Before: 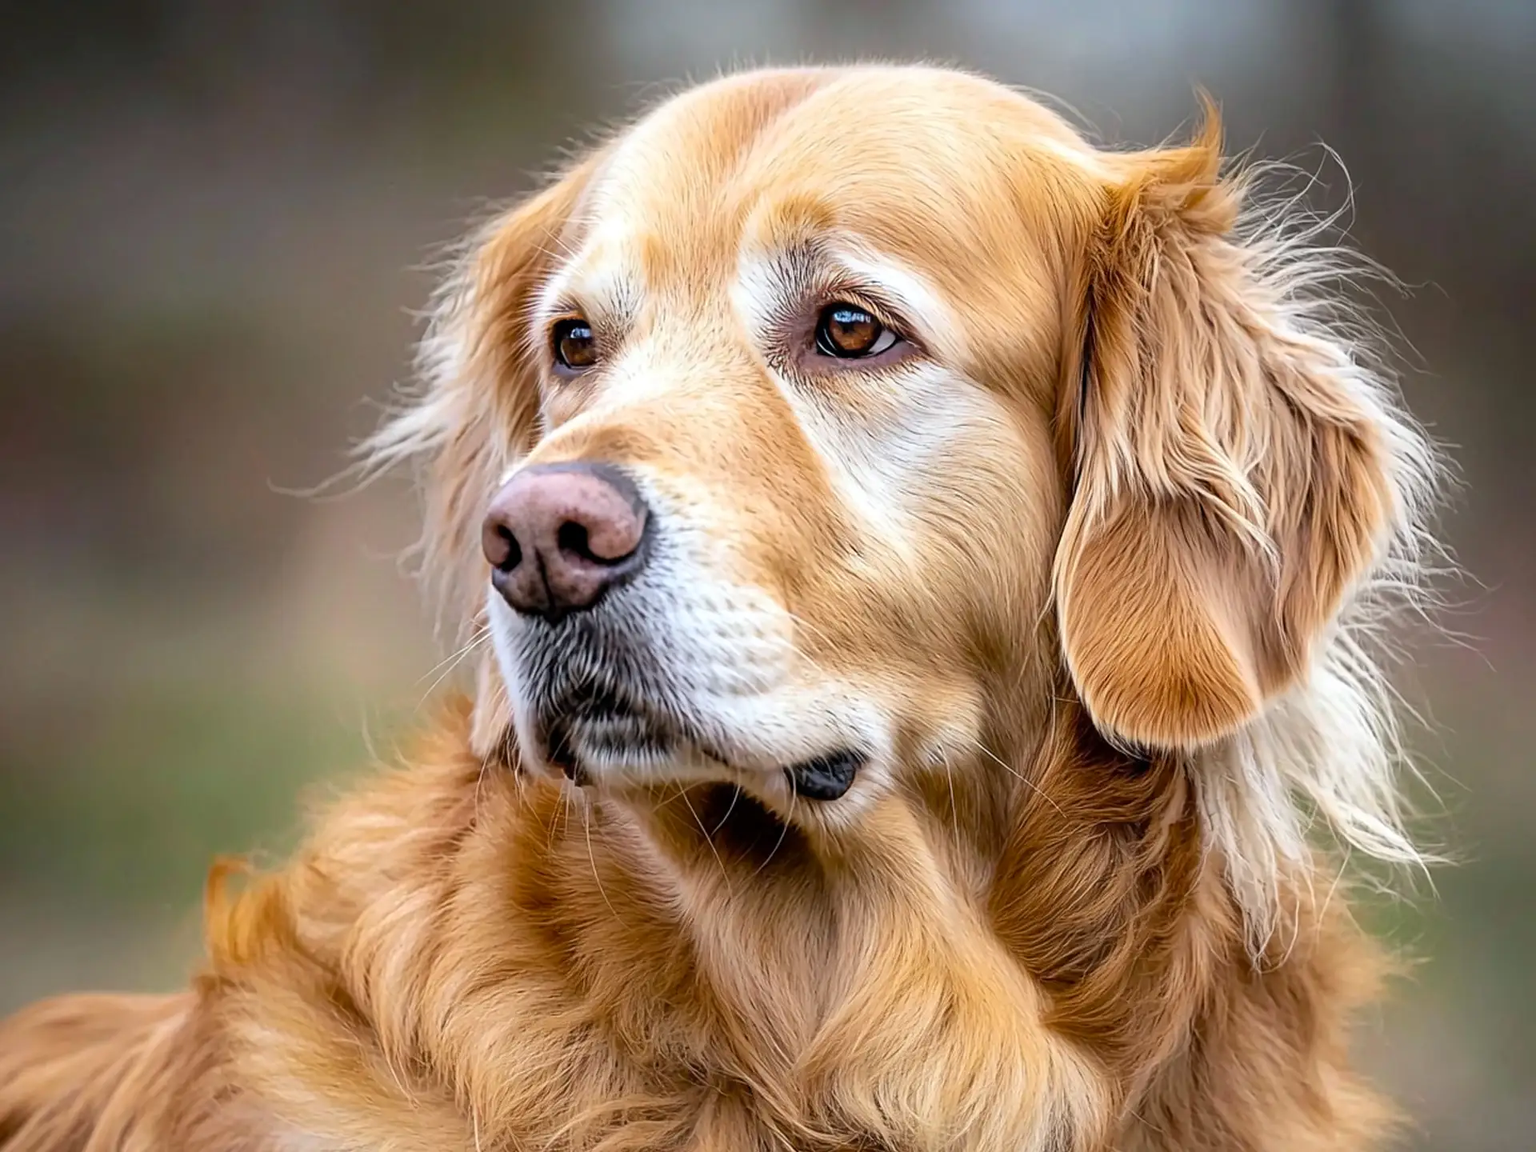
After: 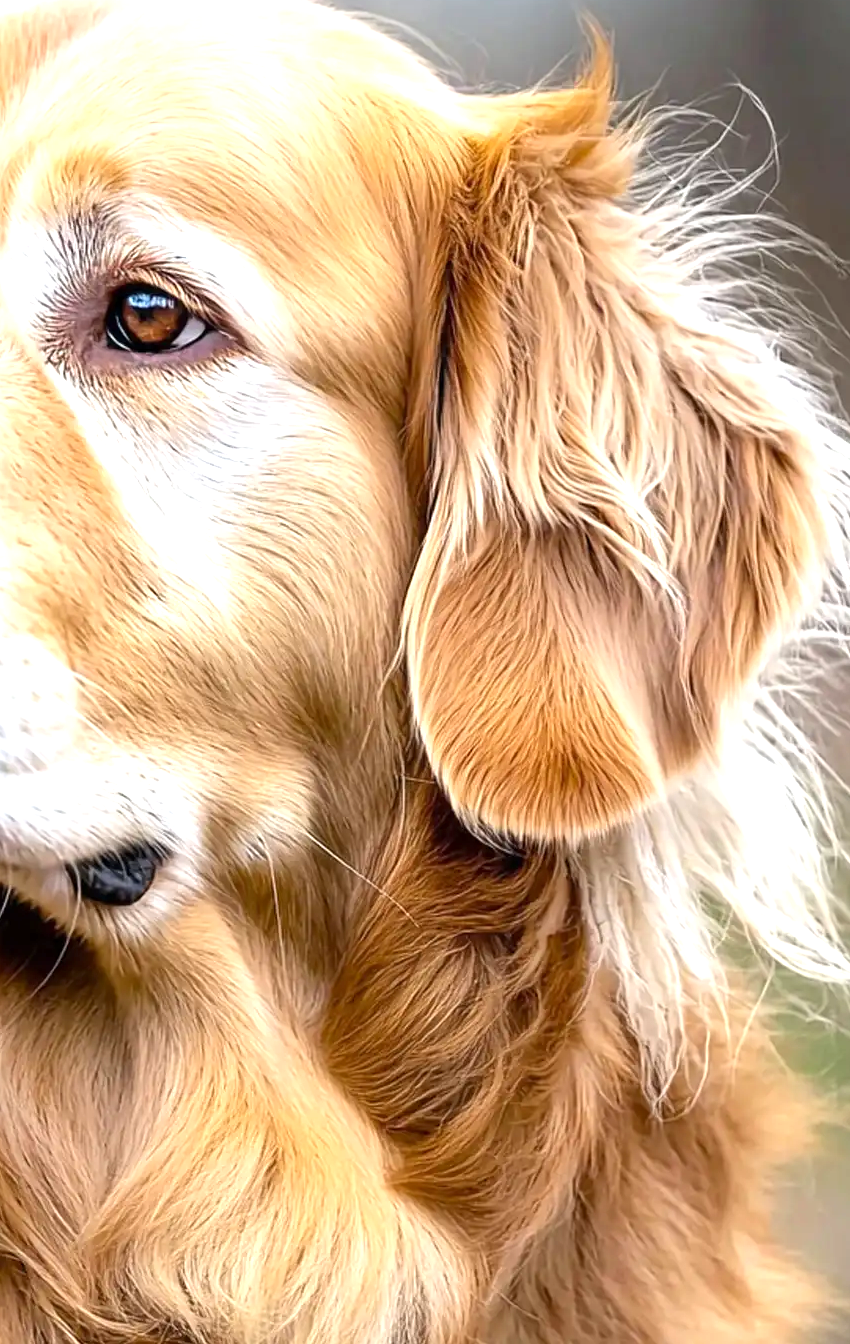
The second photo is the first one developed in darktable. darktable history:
crop: left 47.628%, top 6.643%, right 7.874%
exposure: exposure 0.64 EV, compensate highlight preservation false
